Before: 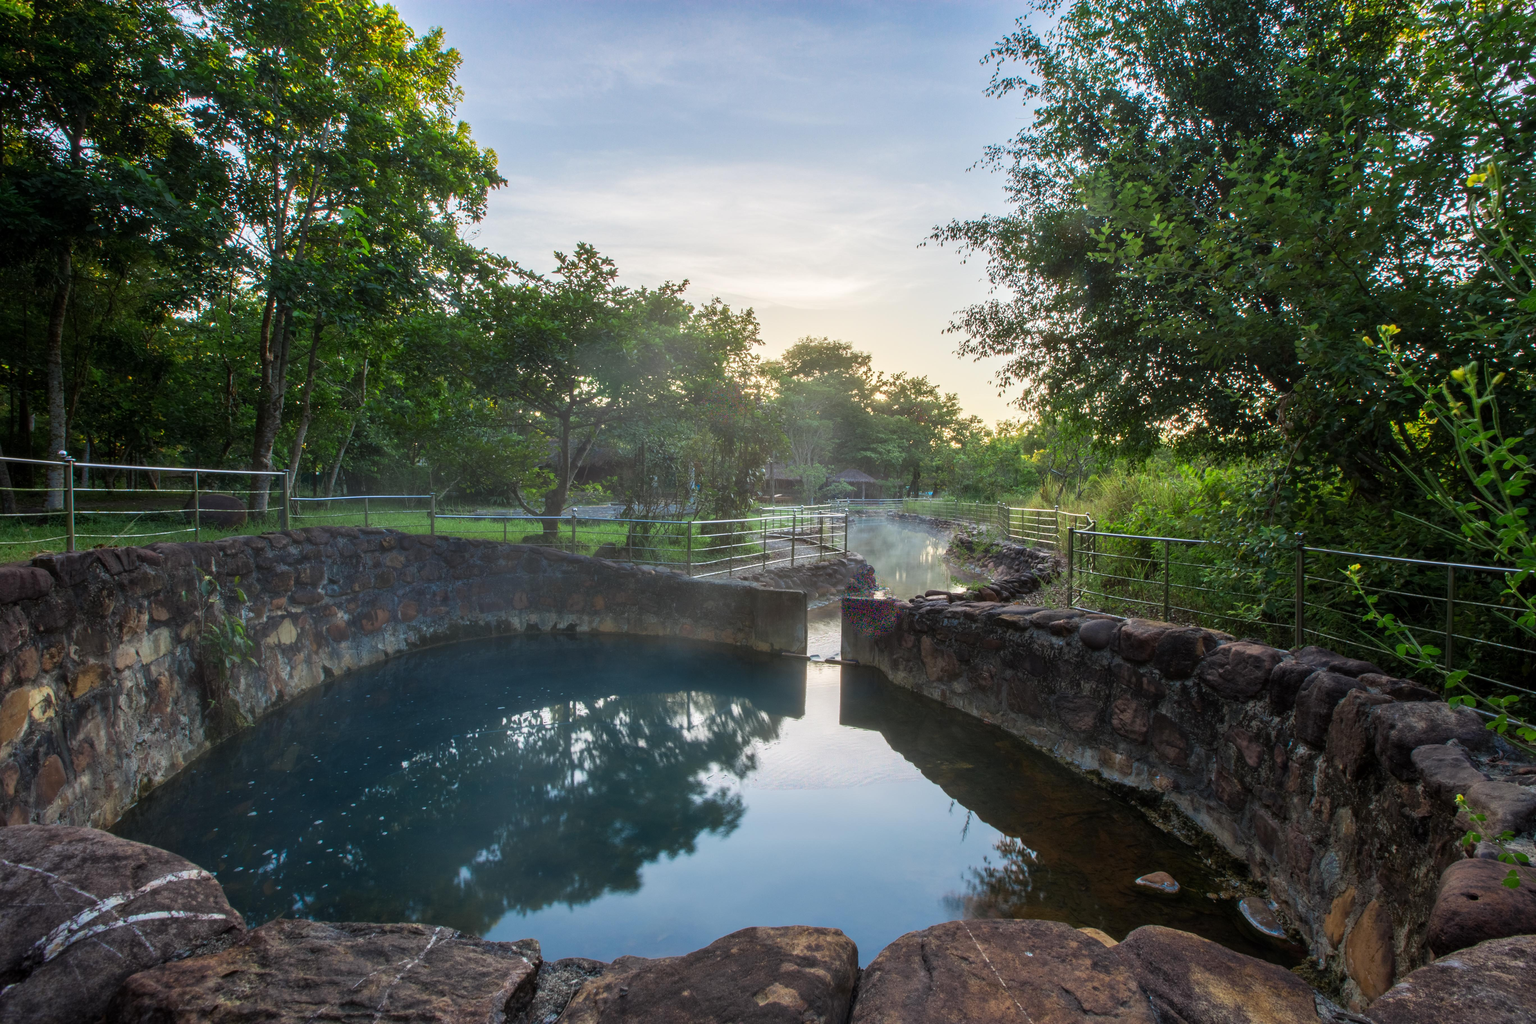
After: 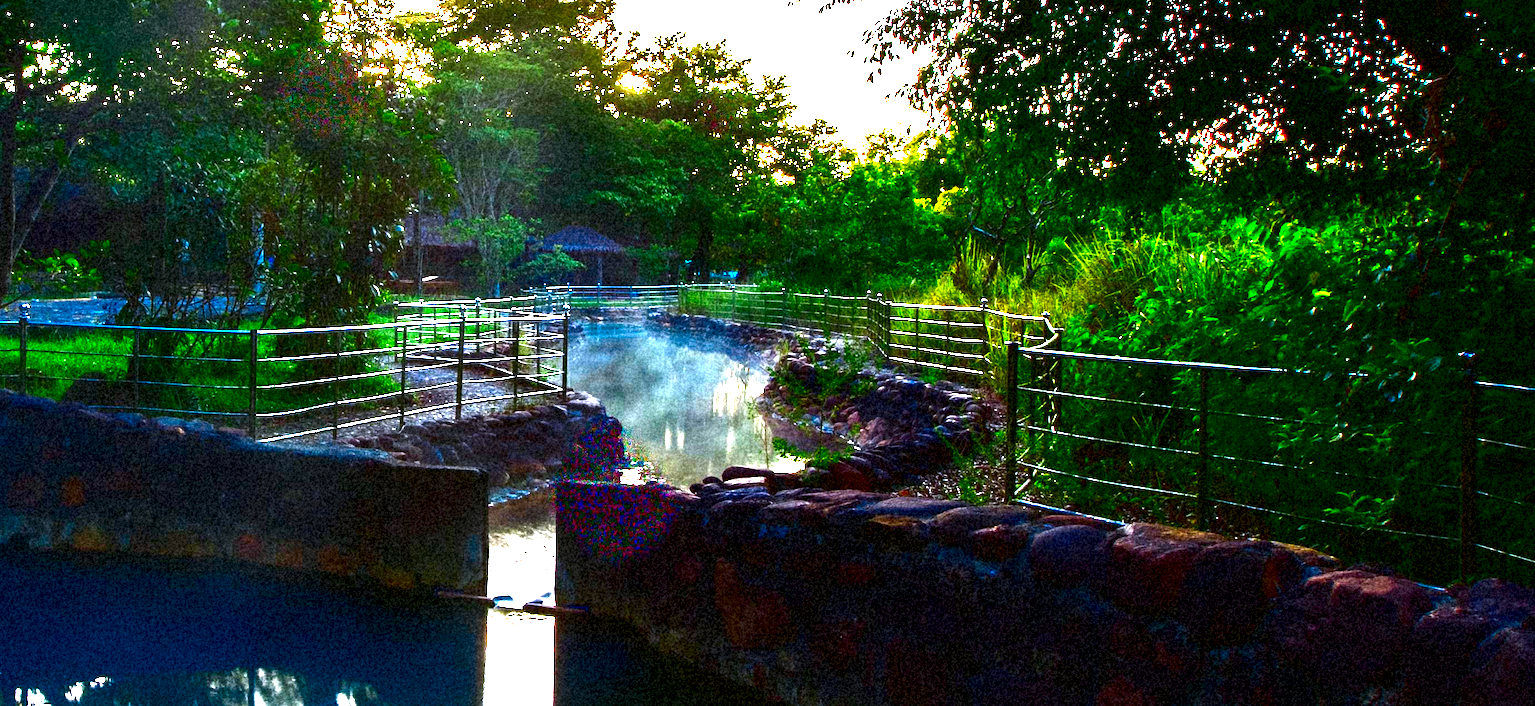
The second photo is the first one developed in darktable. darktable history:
contrast brightness saturation: brightness -1, saturation 1
exposure: black level correction 0, exposure 1.3 EV, compensate highlight preservation false
crop: left 36.607%, top 34.735%, right 13.146%, bottom 30.611%
grain: coarseness 46.9 ISO, strength 50.21%, mid-tones bias 0%
color zones: curves: ch0 [(0, 0.613) (0.01, 0.613) (0.245, 0.448) (0.498, 0.529) (0.642, 0.665) (0.879, 0.777) (0.99, 0.613)]; ch1 [(0, 0) (0.143, 0) (0.286, 0) (0.429, 0) (0.571, 0) (0.714, 0) (0.857, 0)], mix -121.96%
white balance: red 0.984, blue 1.059
